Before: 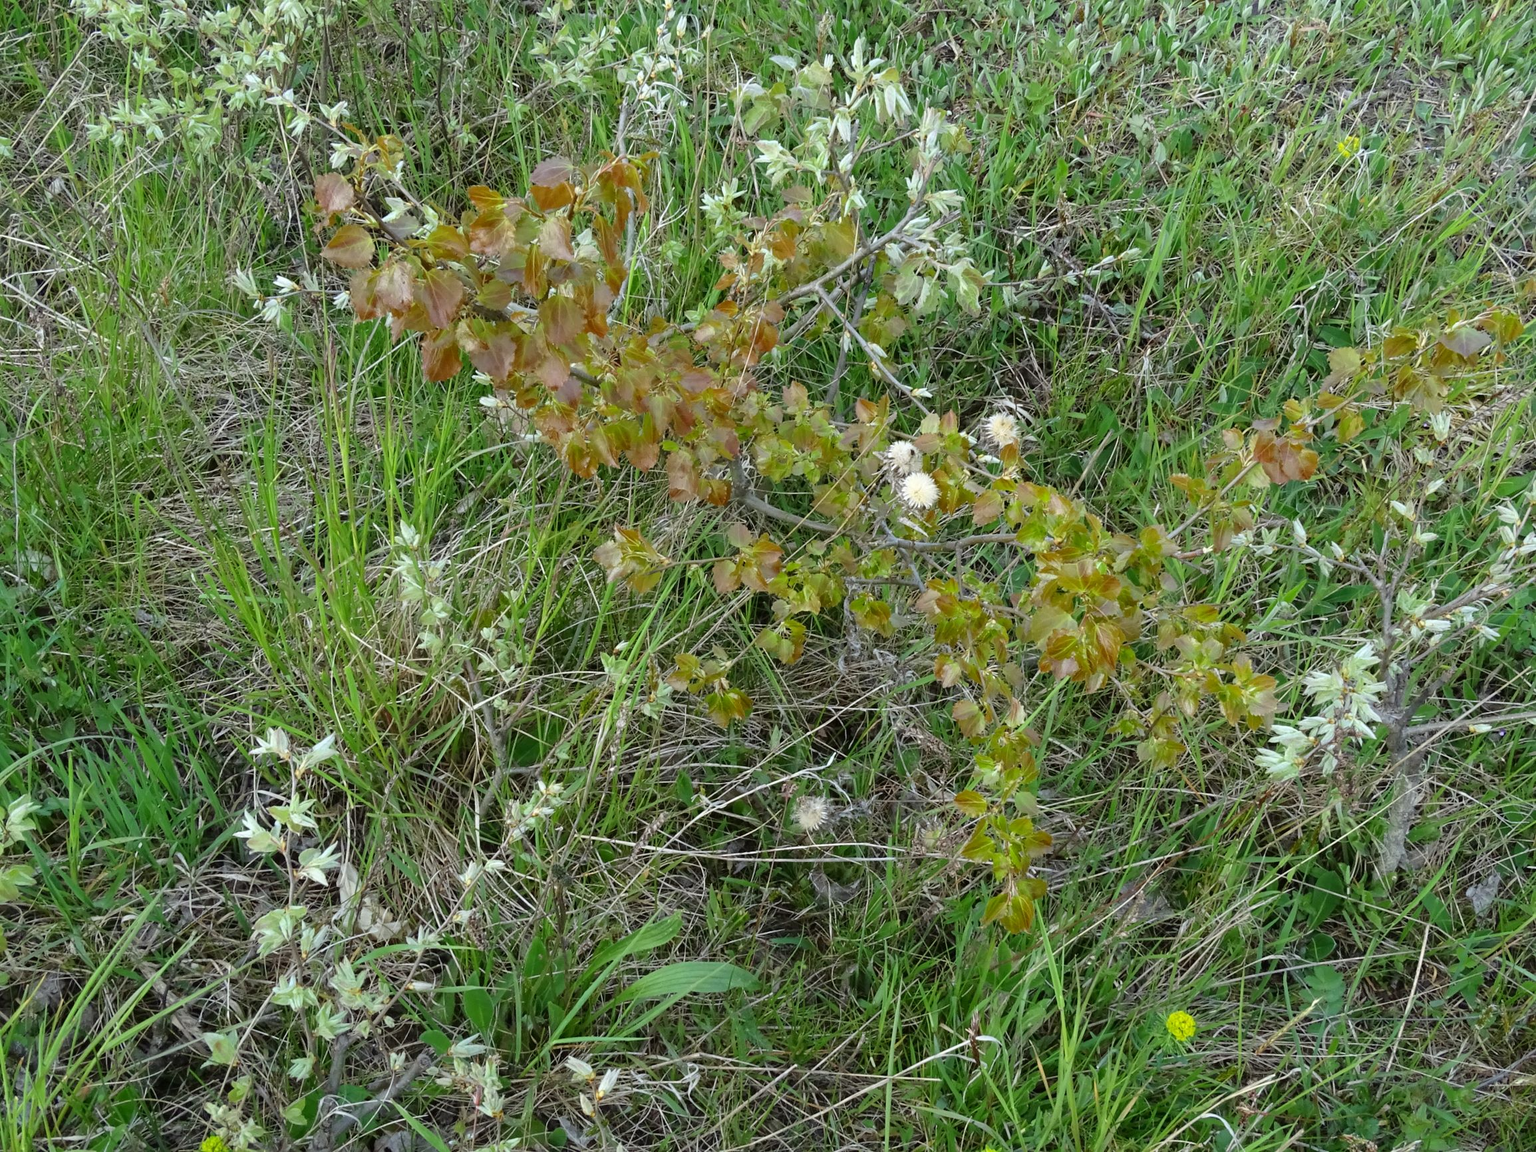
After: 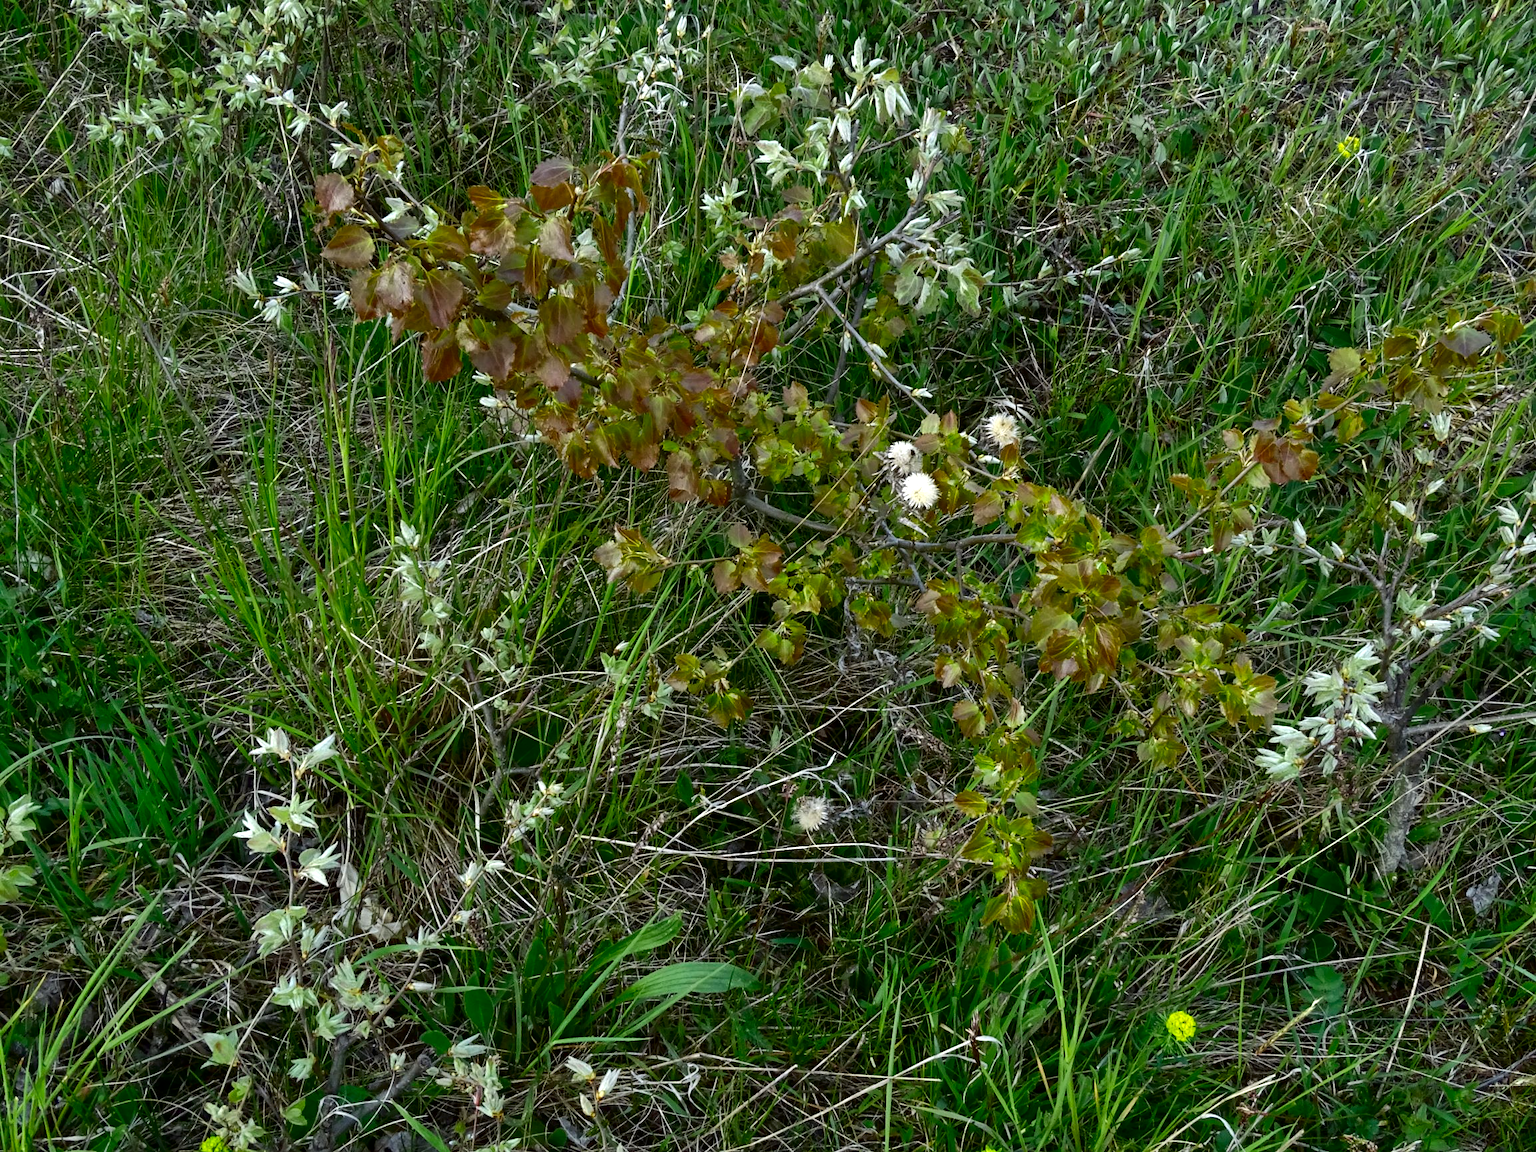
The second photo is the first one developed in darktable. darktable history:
exposure: exposure 0.226 EV, compensate highlight preservation false
shadows and highlights: radius 136.33, soften with gaussian
contrast brightness saturation: brightness -0.503
color zones: curves: ch0 [(0.11, 0.396) (0.195, 0.36) (0.25, 0.5) (0.303, 0.412) (0.357, 0.544) (0.75, 0.5) (0.967, 0.328)]; ch1 [(0, 0.468) (0.112, 0.512) (0.202, 0.6) (0.25, 0.5) (0.307, 0.352) (0.357, 0.544) (0.75, 0.5) (0.963, 0.524)], mix -136.5%
